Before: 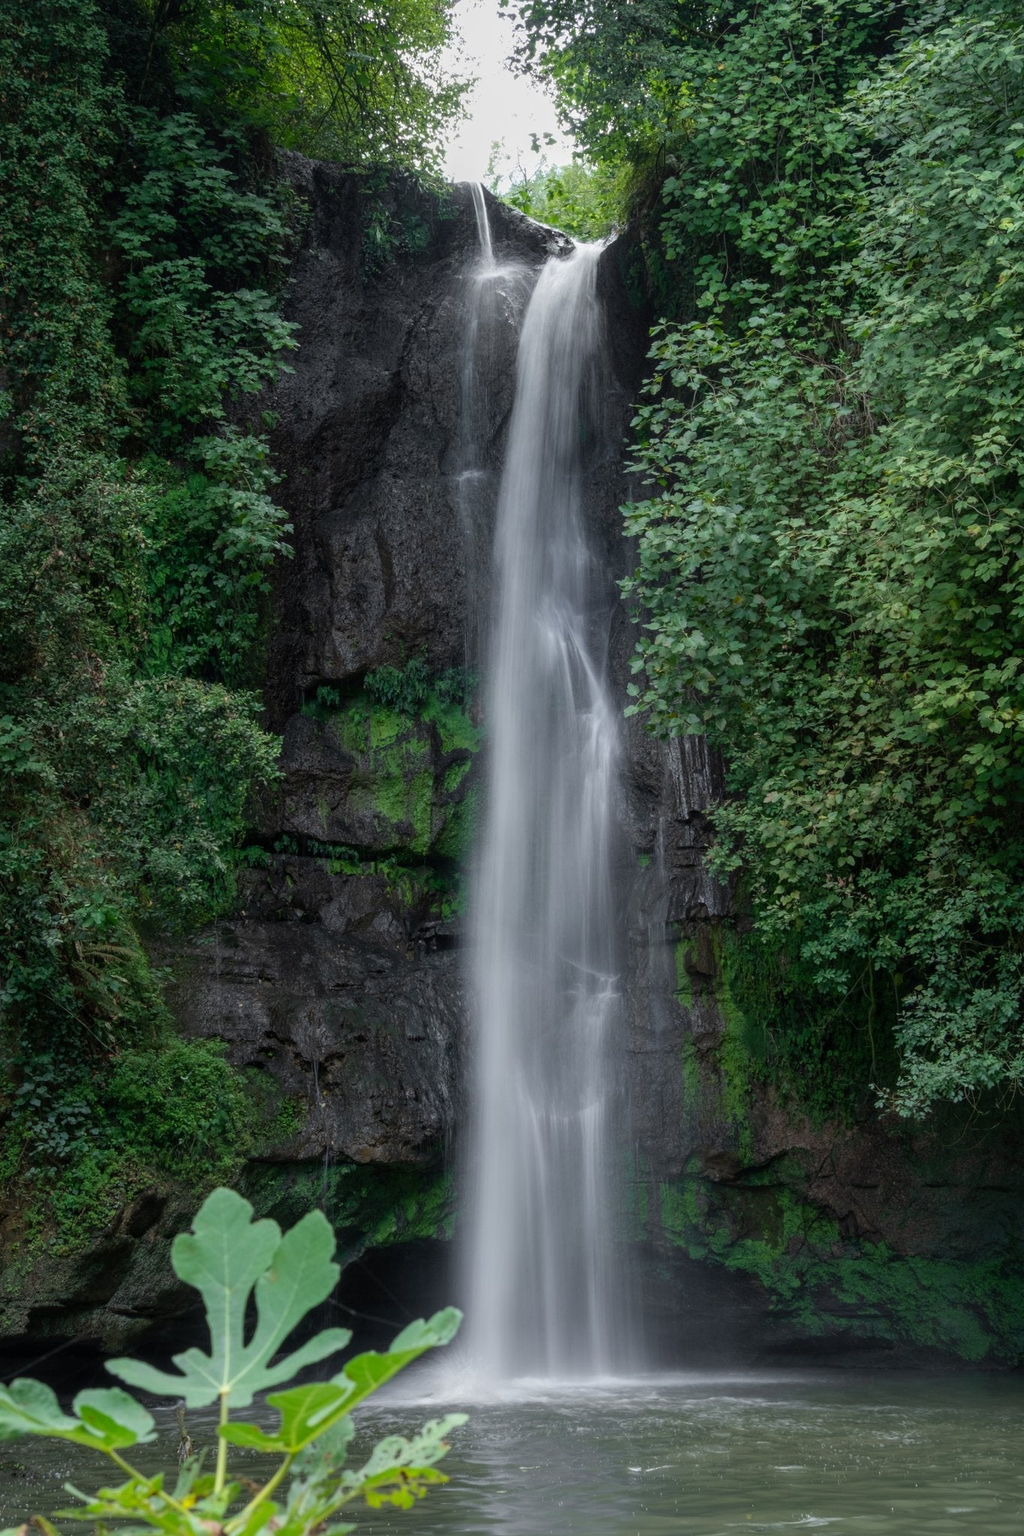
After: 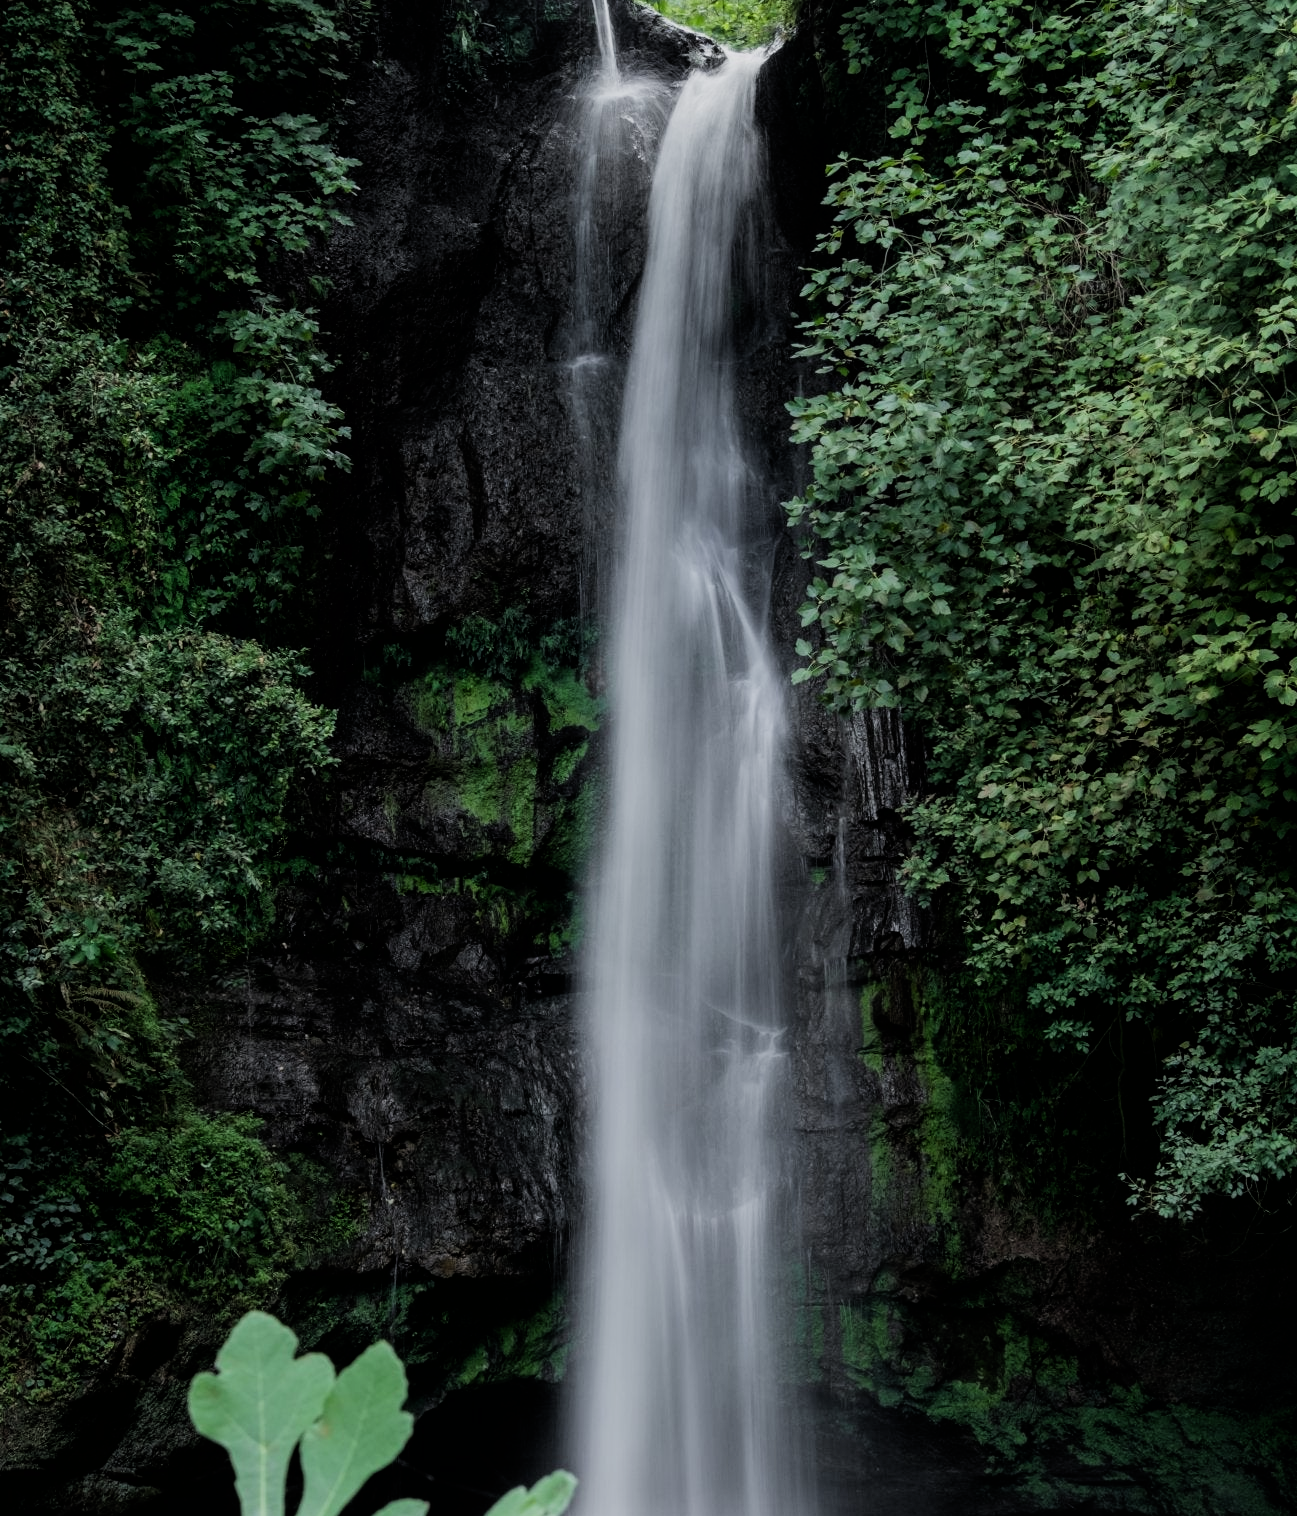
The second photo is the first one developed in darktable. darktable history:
filmic rgb: black relative exposure -5 EV, hardness 2.88, contrast 1.3, highlights saturation mix -30%
crop and rotate: left 2.991%, top 13.302%, right 1.981%, bottom 12.636%
